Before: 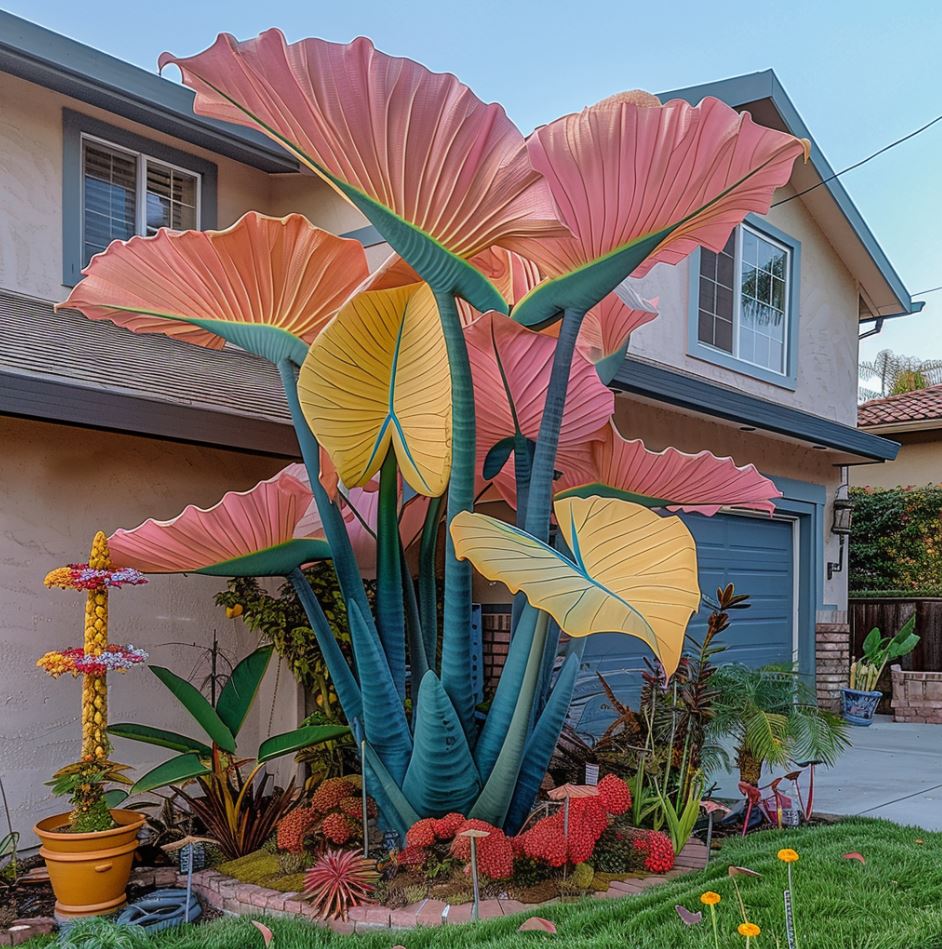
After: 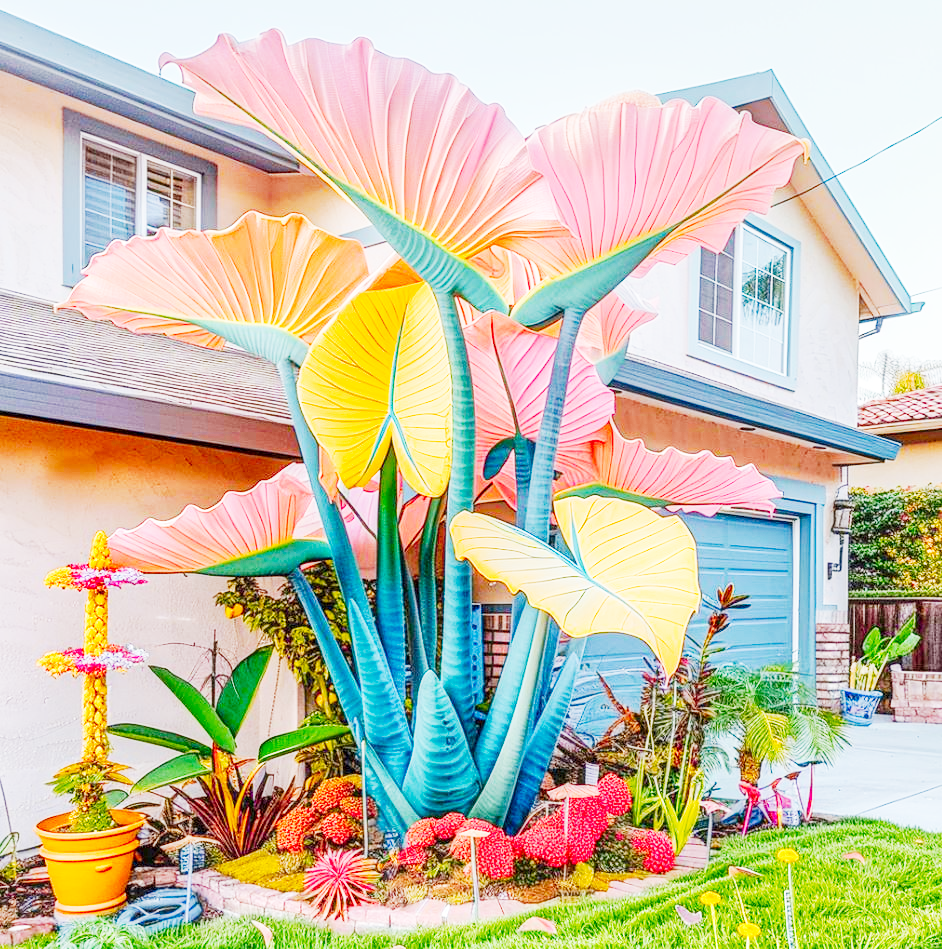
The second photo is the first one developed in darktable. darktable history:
tone curve: curves: ch0 [(0, 0) (0.417, 0.851) (1, 1)], preserve colors none
shadows and highlights: shadows 25.43, highlights -25.29
levels: levels [0, 0.498, 1]
color balance rgb: perceptual saturation grading › global saturation 31.285%, hue shift -4.61°, contrast -21.158%
local contrast: detail 130%
